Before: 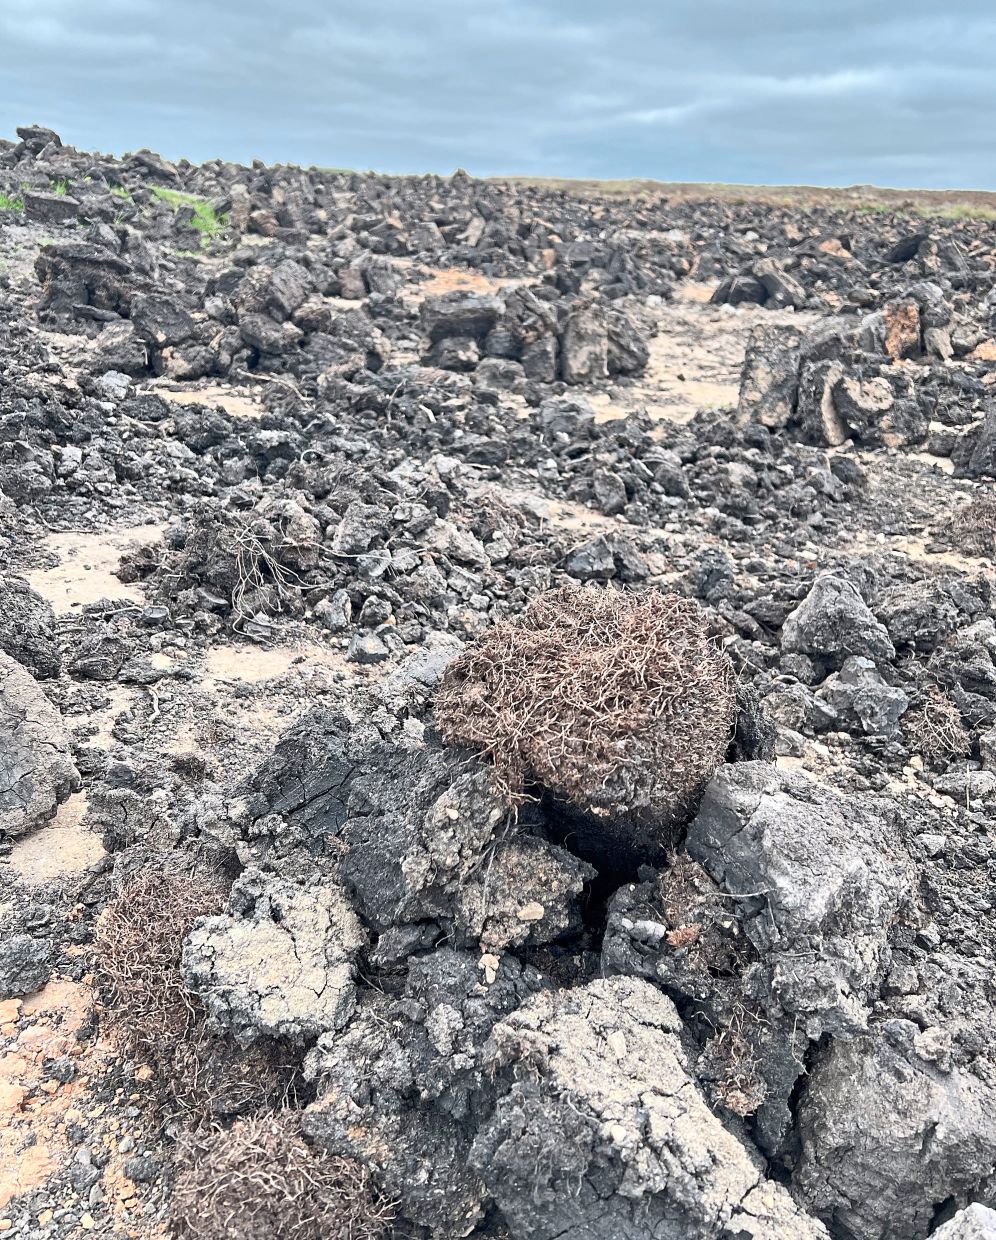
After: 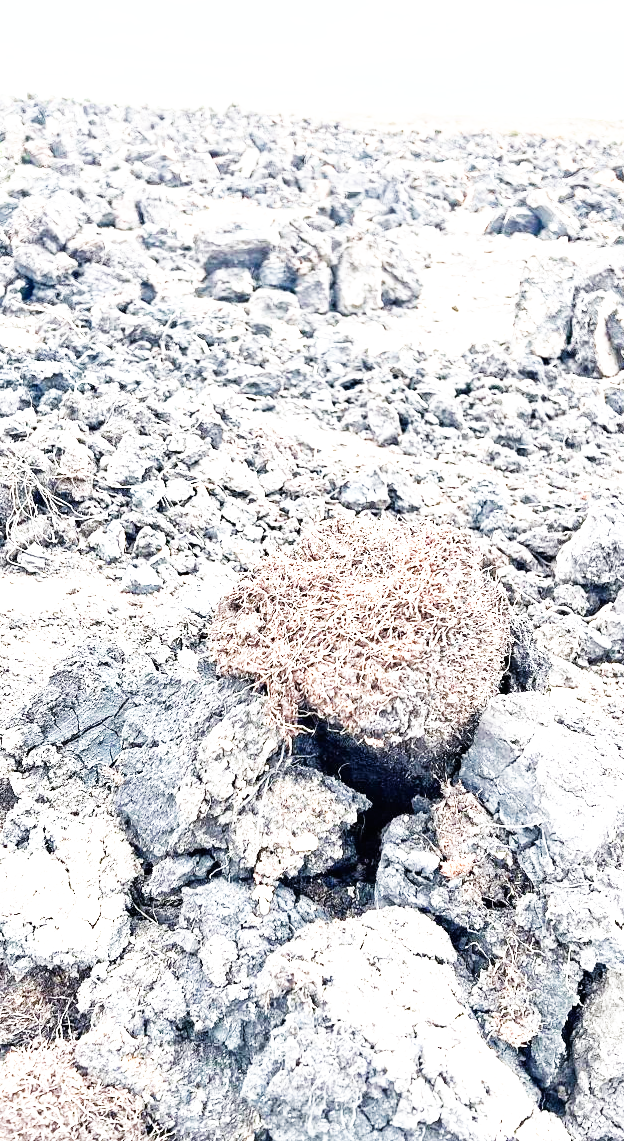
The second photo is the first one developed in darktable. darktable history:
crop and rotate: left 22.779%, top 5.638%, right 14.54%, bottom 2.269%
base curve: curves: ch0 [(0, 0) (0.007, 0.004) (0.027, 0.03) (0.046, 0.07) (0.207, 0.54) (0.442, 0.872) (0.673, 0.972) (1, 1)], exposure shift 0.01, preserve colors none
exposure: black level correction 0, exposure 1.105 EV, compensate exposure bias true, compensate highlight preservation false
